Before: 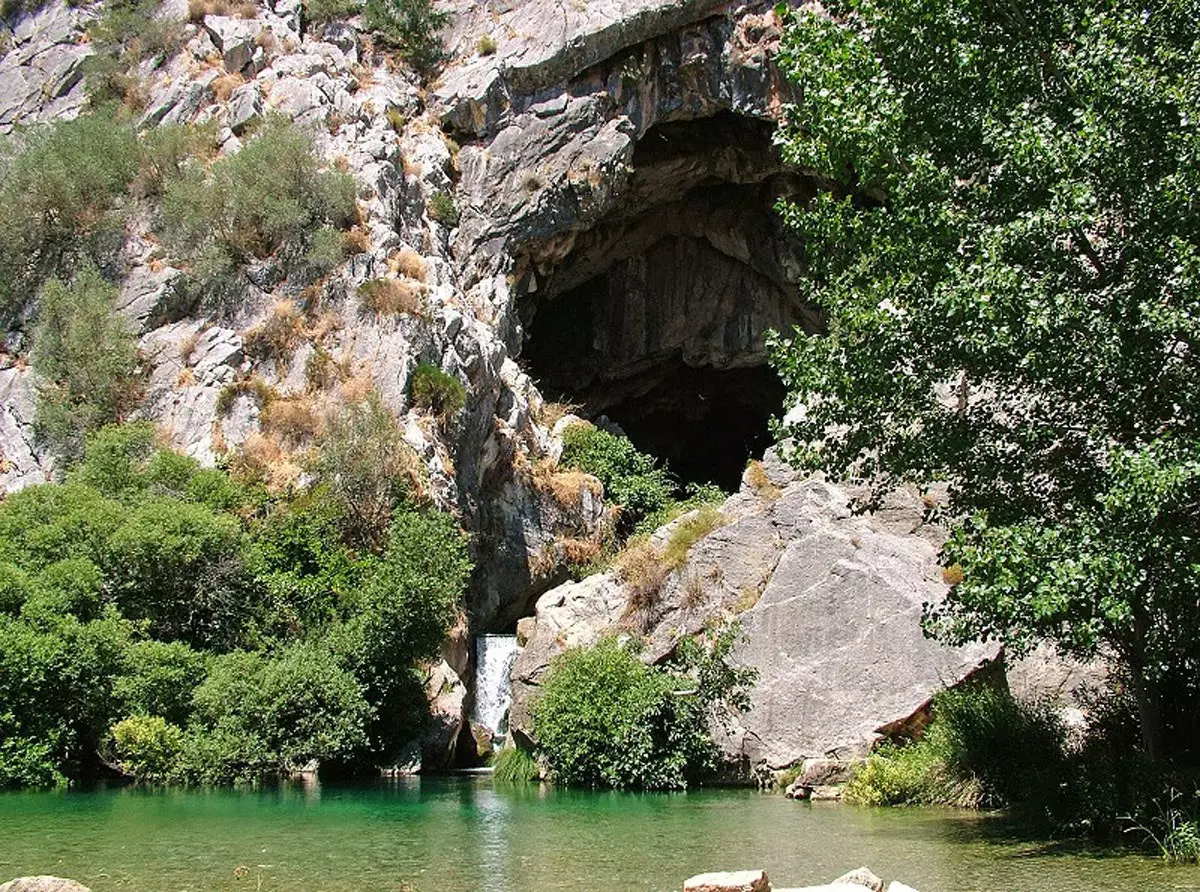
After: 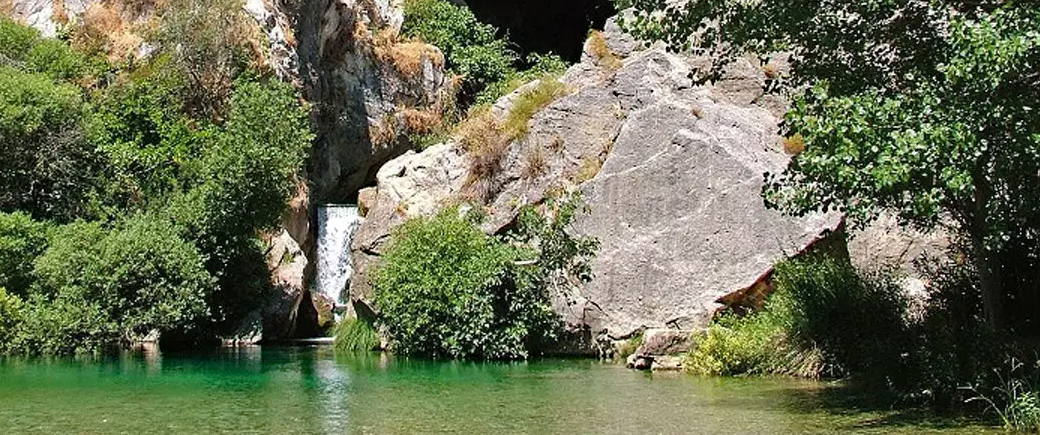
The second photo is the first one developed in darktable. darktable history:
crop and rotate: left 13.295%, top 48.229%, bottom 2.917%
shadows and highlights: shadows 25.79, highlights -25.18
haze removal: strength 0.291, distance 0.247, compatibility mode true, adaptive false
